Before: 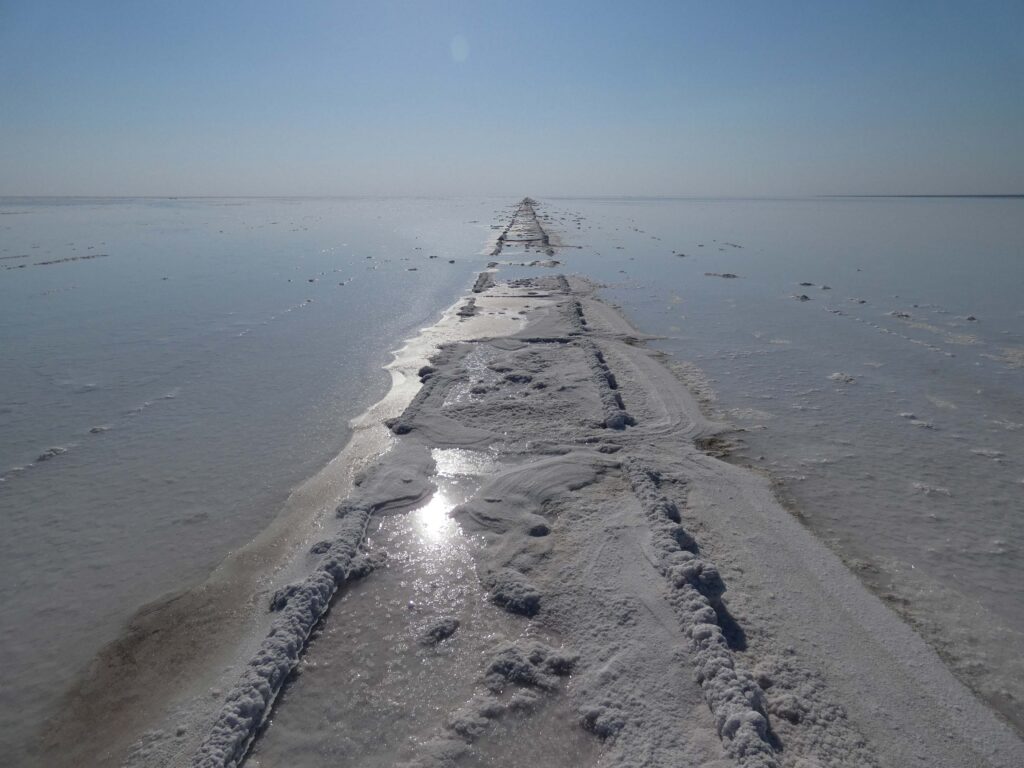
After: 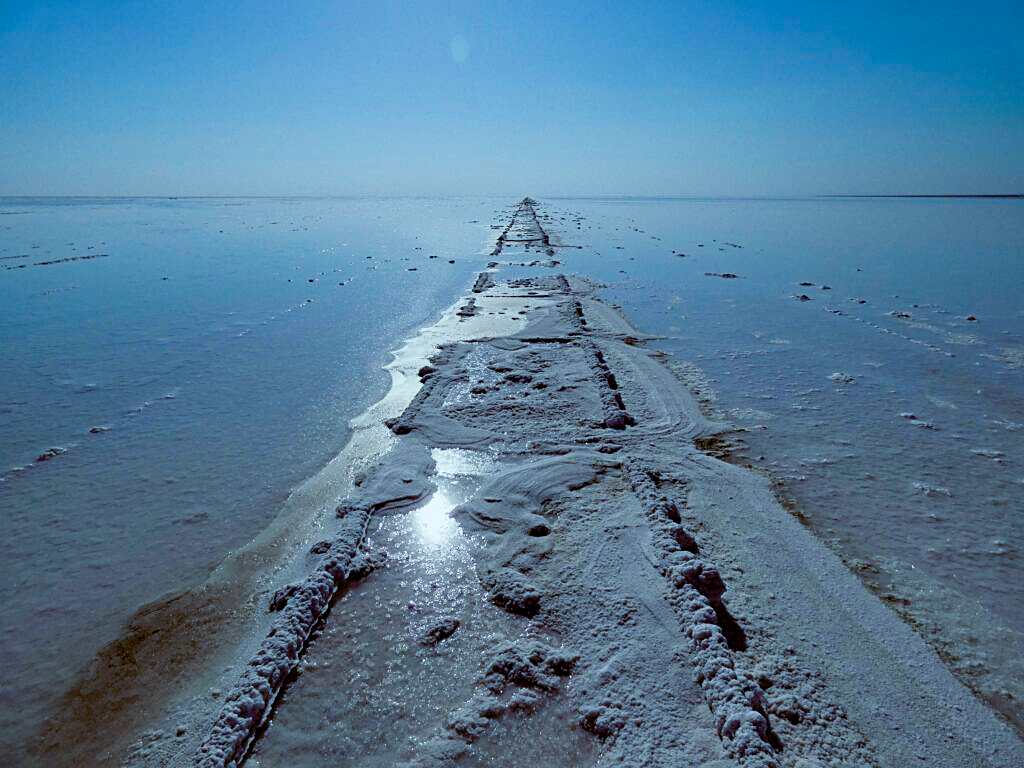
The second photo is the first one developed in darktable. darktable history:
color balance rgb: shadows lift › luminance -7.7%, shadows lift › chroma 2.13%, shadows lift › hue 200.79°, power › luminance -7.77%, power › chroma 2.27%, power › hue 220.69°, highlights gain › luminance 15.15%, highlights gain › chroma 4%, highlights gain › hue 209.35°, global offset › luminance -0.21%, global offset › chroma 0.27%, perceptual saturation grading › global saturation 24.42%, perceptual saturation grading › highlights -24.42%, perceptual saturation grading › mid-tones 24.42%, perceptual saturation grading › shadows 40%, perceptual brilliance grading › global brilliance -5%, perceptual brilliance grading › highlights 24.42%, perceptual brilliance grading › mid-tones 7%, perceptual brilliance grading › shadows -5%
sharpen: on, module defaults
color balance: lift [1, 1.015, 1.004, 0.985], gamma [1, 0.958, 0.971, 1.042], gain [1, 0.956, 0.977, 1.044]
haze removal: compatibility mode true, adaptive false
filmic rgb: black relative exposure -7.65 EV, white relative exposure 4.56 EV, hardness 3.61
